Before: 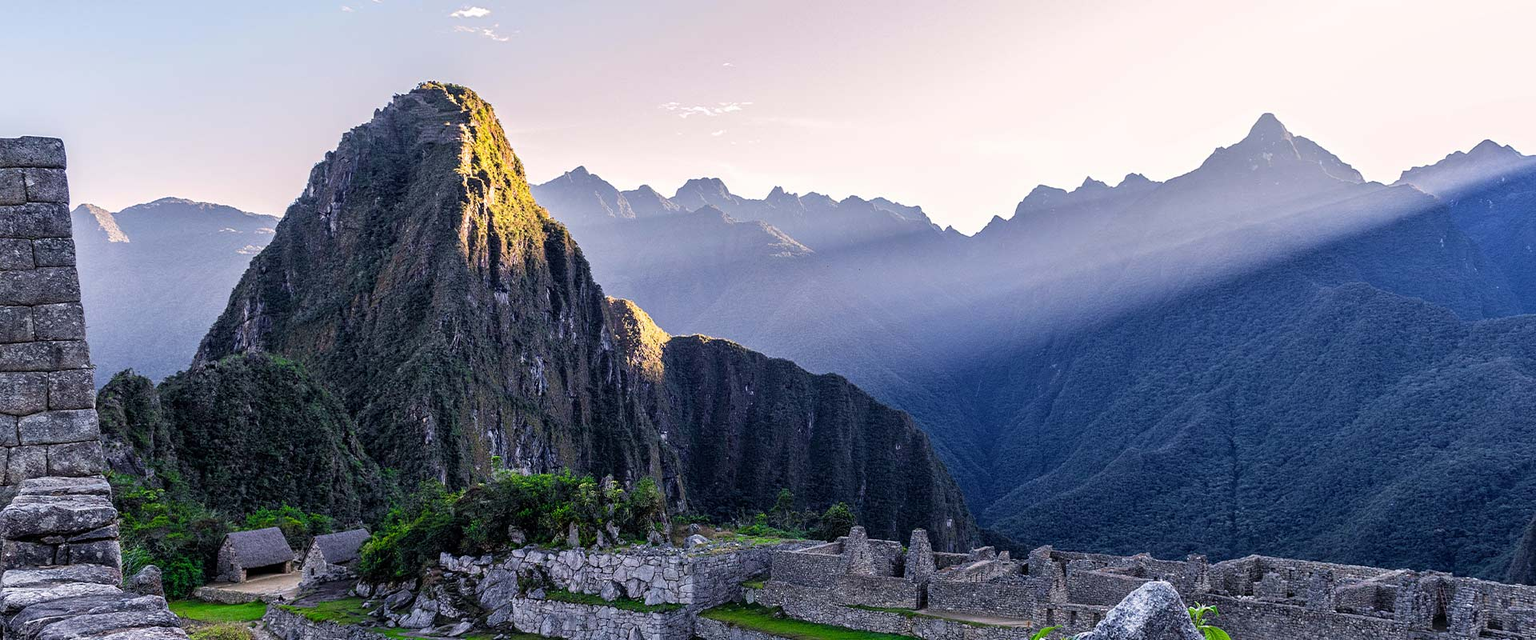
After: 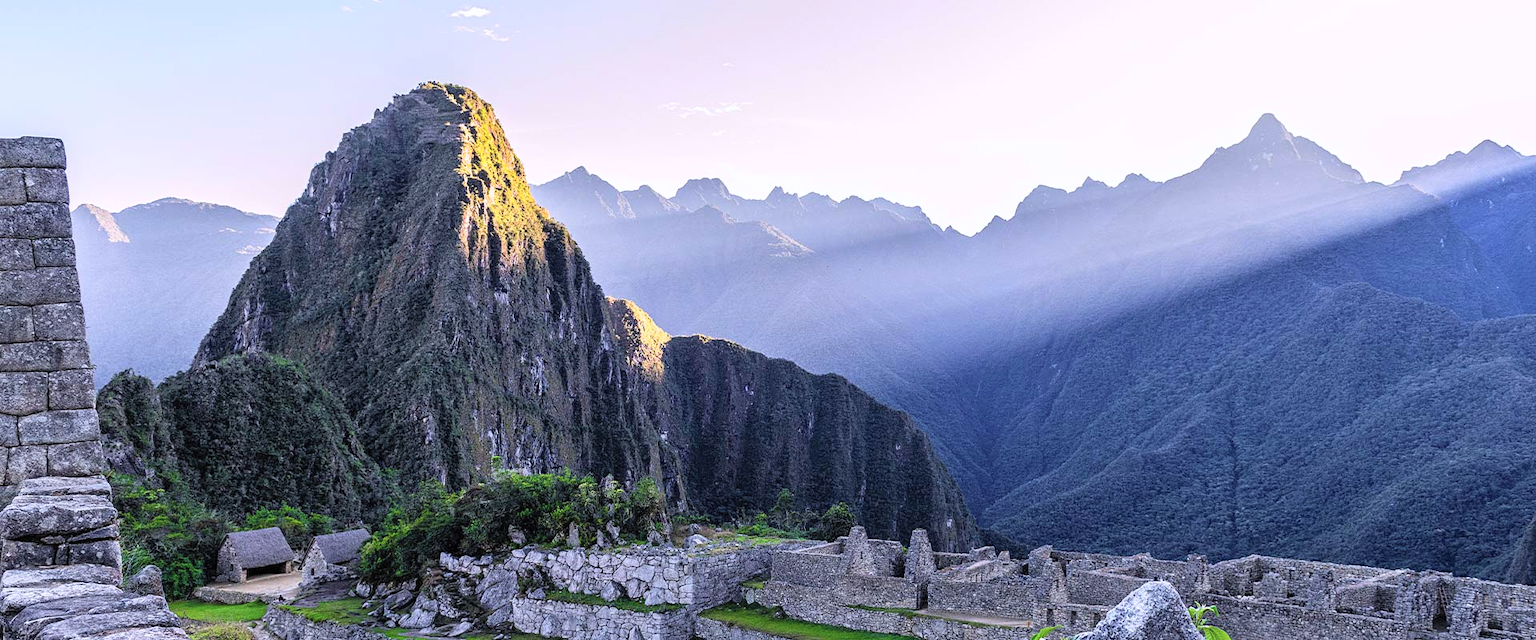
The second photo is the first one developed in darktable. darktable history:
white balance: red 0.984, blue 1.059
contrast brightness saturation: contrast 0.14, brightness 0.21
